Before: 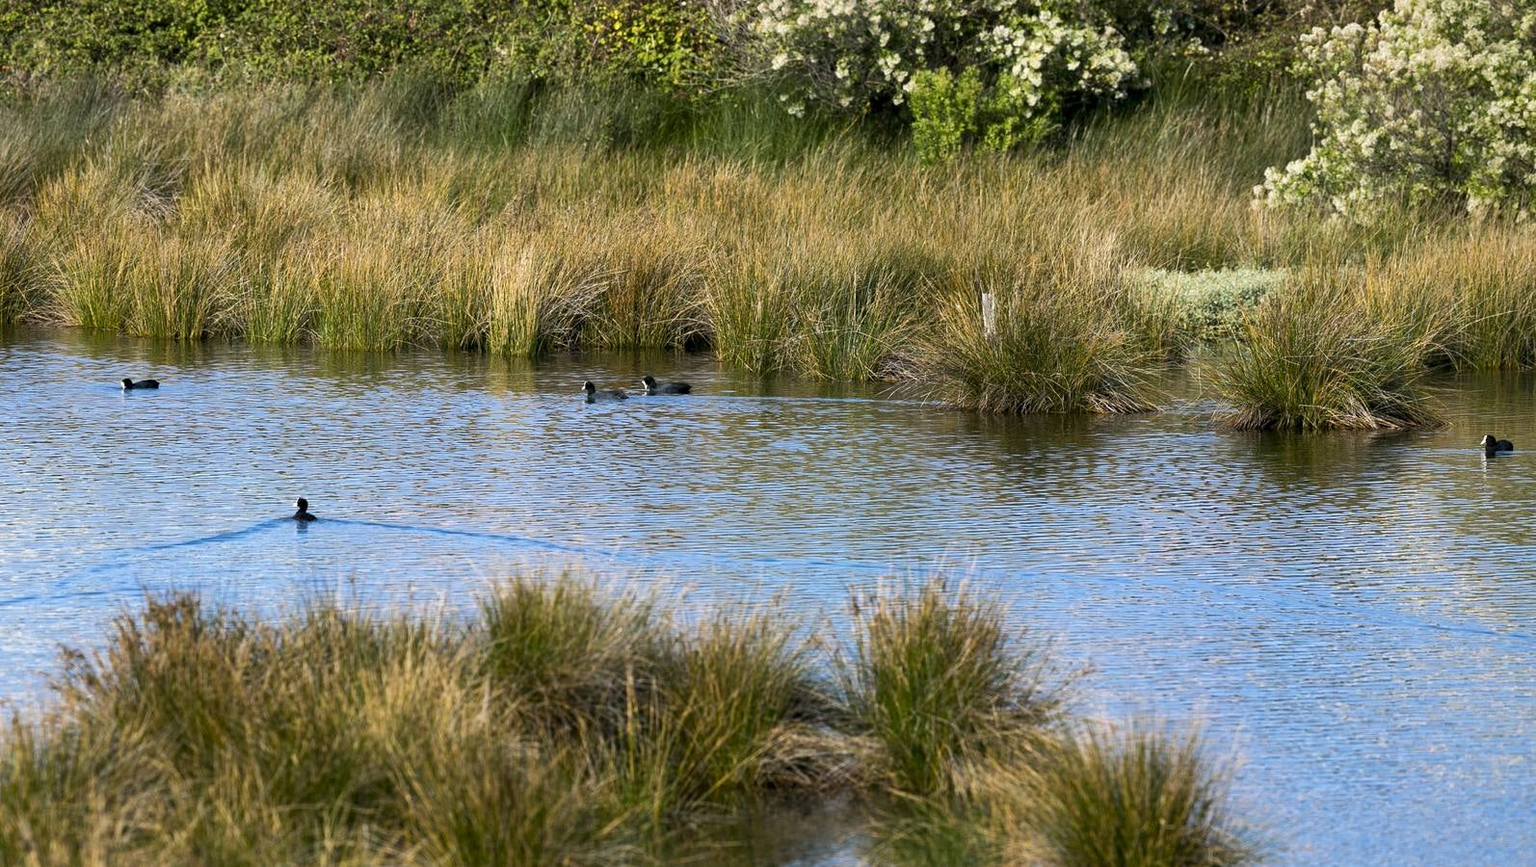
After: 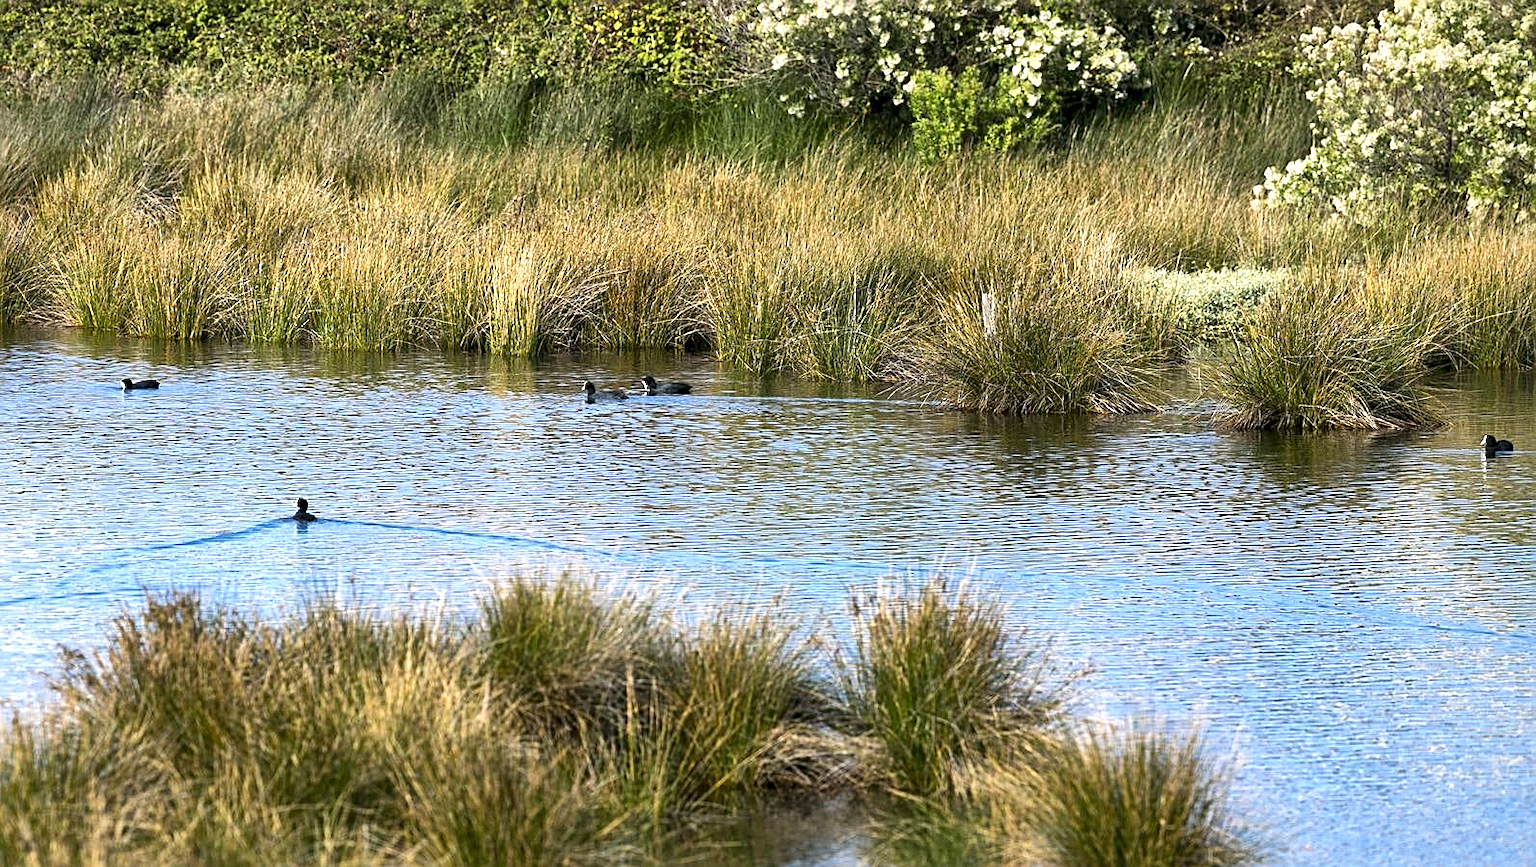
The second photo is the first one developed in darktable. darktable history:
local contrast: mode bilateral grid, contrast 20, coarseness 50, detail 141%, midtone range 0.2
exposure: black level correction -0.002, exposure 0.54 EV, compensate highlight preservation false
sharpen: on, module defaults
